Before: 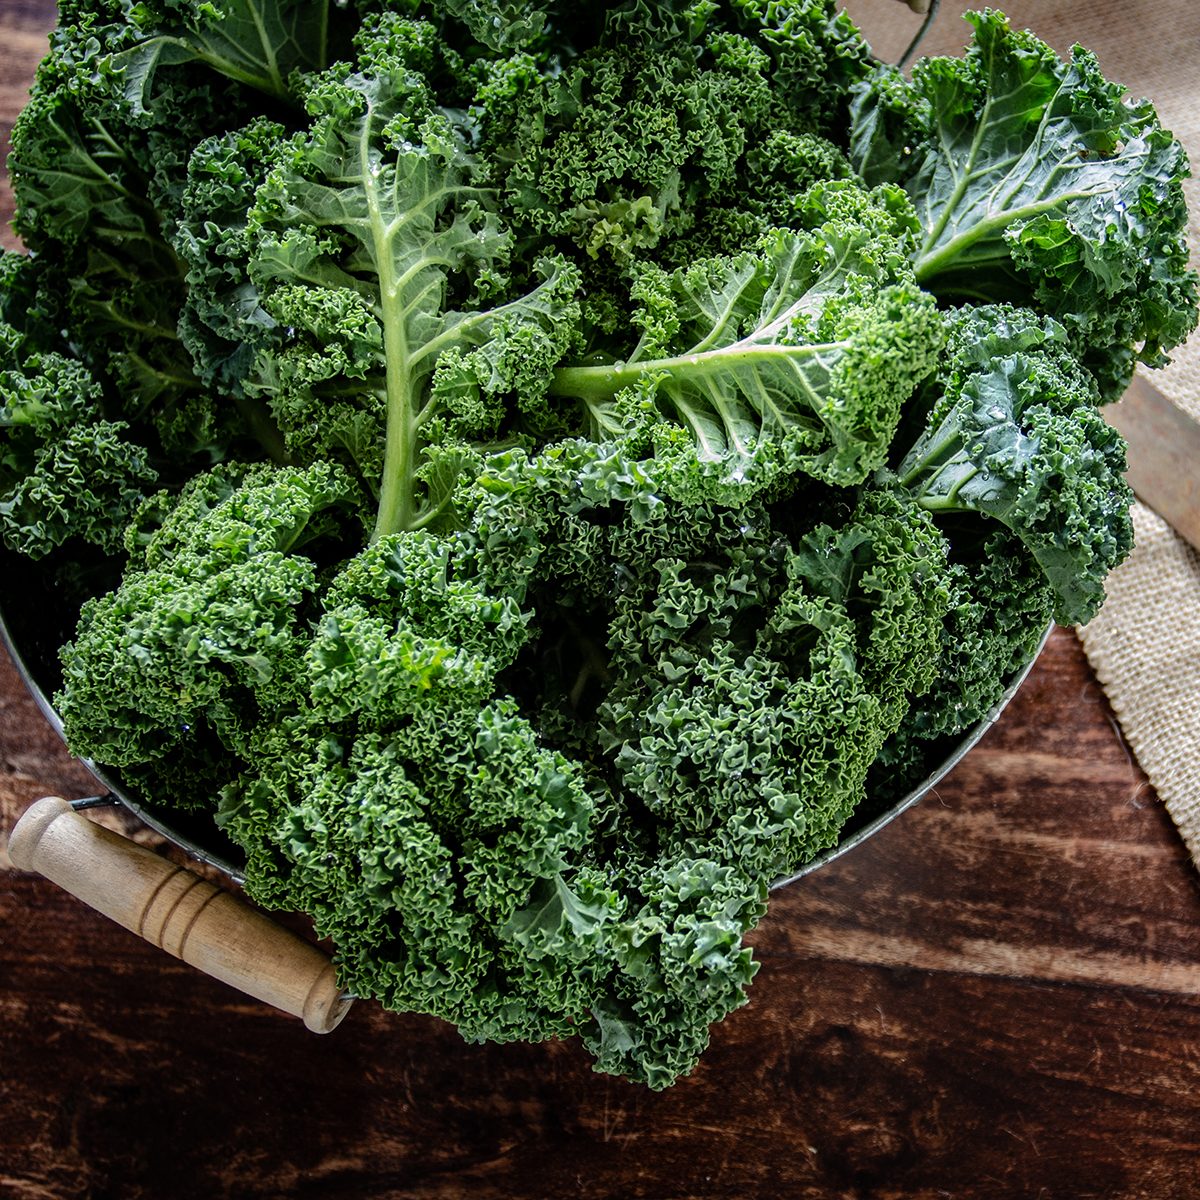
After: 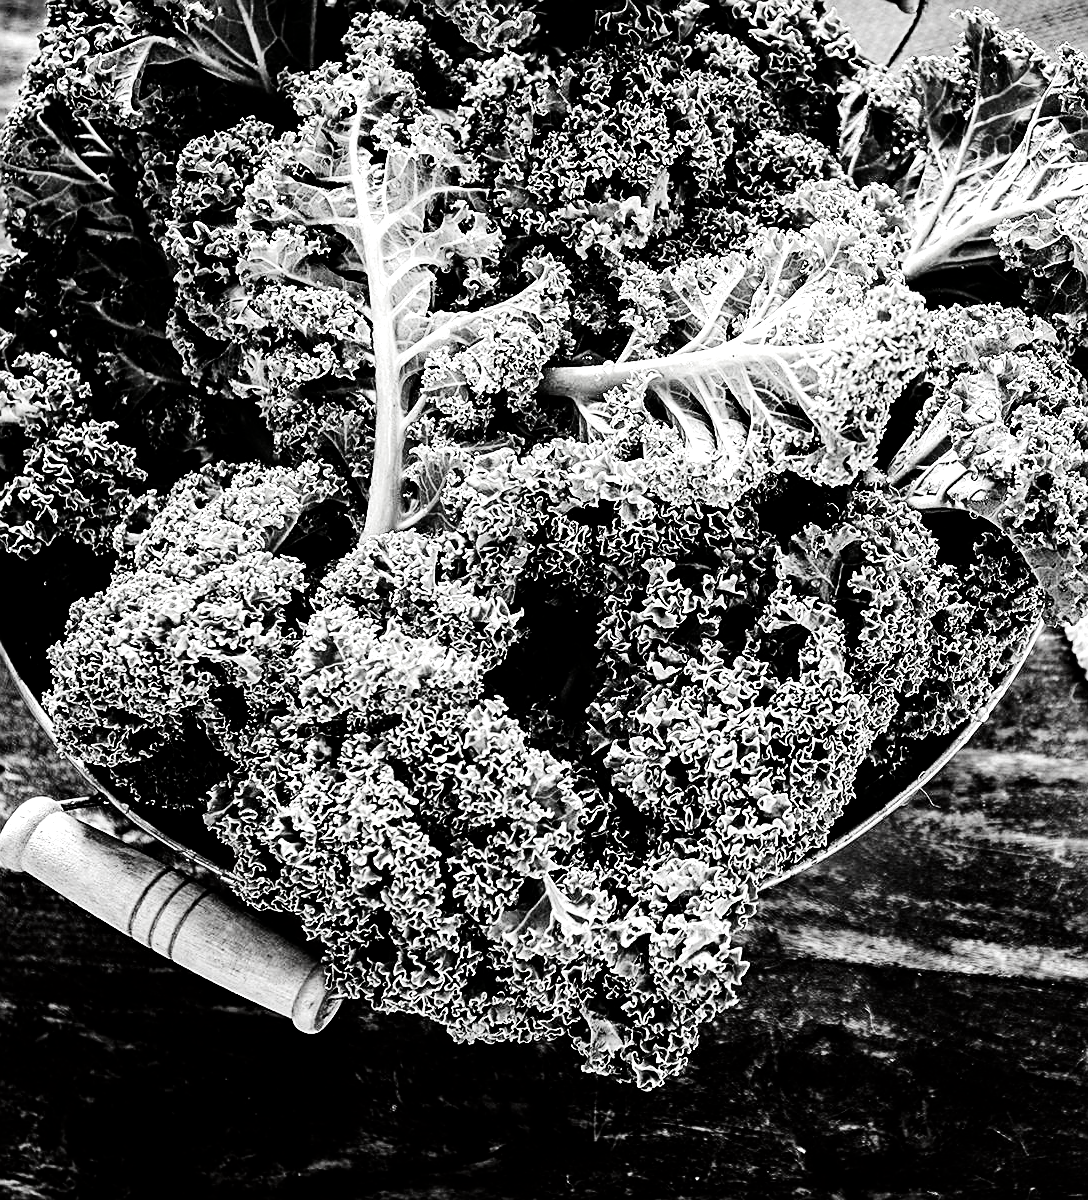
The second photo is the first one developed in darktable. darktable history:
tone equalizer: -7 EV 0.147 EV, -6 EV 0.587 EV, -5 EV 1.19 EV, -4 EV 1.32 EV, -3 EV 1.12 EV, -2 EV 0.6 EV, -1 EV 0.151 EV, edges refinement/feathering 500, mask exposure compensation -1.57 EV, preserve details no
contrast brightness saturation: contrast 0.016, brightness -0.997, saturation -0.99
sharpen: on, module defaults
crop and rotate: left 0.951%, right 8.369%
color balance rgb: highlights gain › chroma 3.095%, highlights gain › hue 78.24°, perceptual saturation grading › global saturation 27.564%, perceptual saturation grading › highlights -25.207%, perceptual saturation grading › shadows 25.195%, global vibrance 20%
base curve: curves: ch0 [(0, 0) (0.688, 0.865) (1, 1)], preserve colors none
haze removal: strength 0.255, distance 0.249, compatibility mode true, adaptive false
exposure: exposure 1.143 EV, compensate highlight preservation false
